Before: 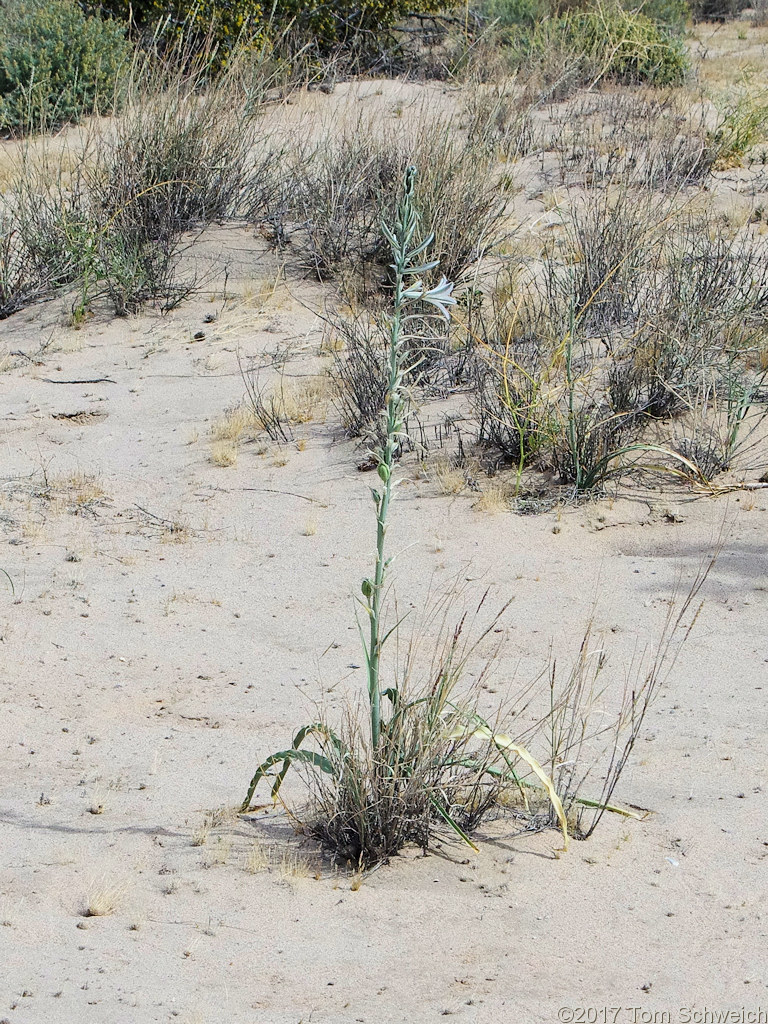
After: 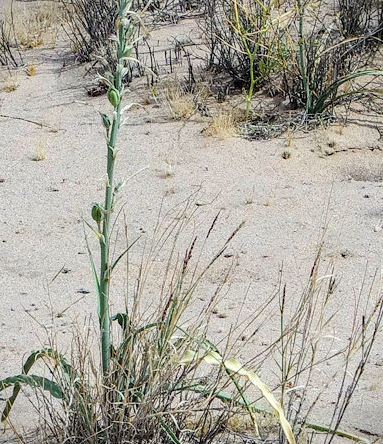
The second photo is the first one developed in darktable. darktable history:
haze removal: compatibility mode true, adaptive false
crop: left 35.168%, top 36.65%, right 14.953%, bottom 19.984%
local contrast: on, module defaults
vignetting: fall-off start 100.84%, unbound false
